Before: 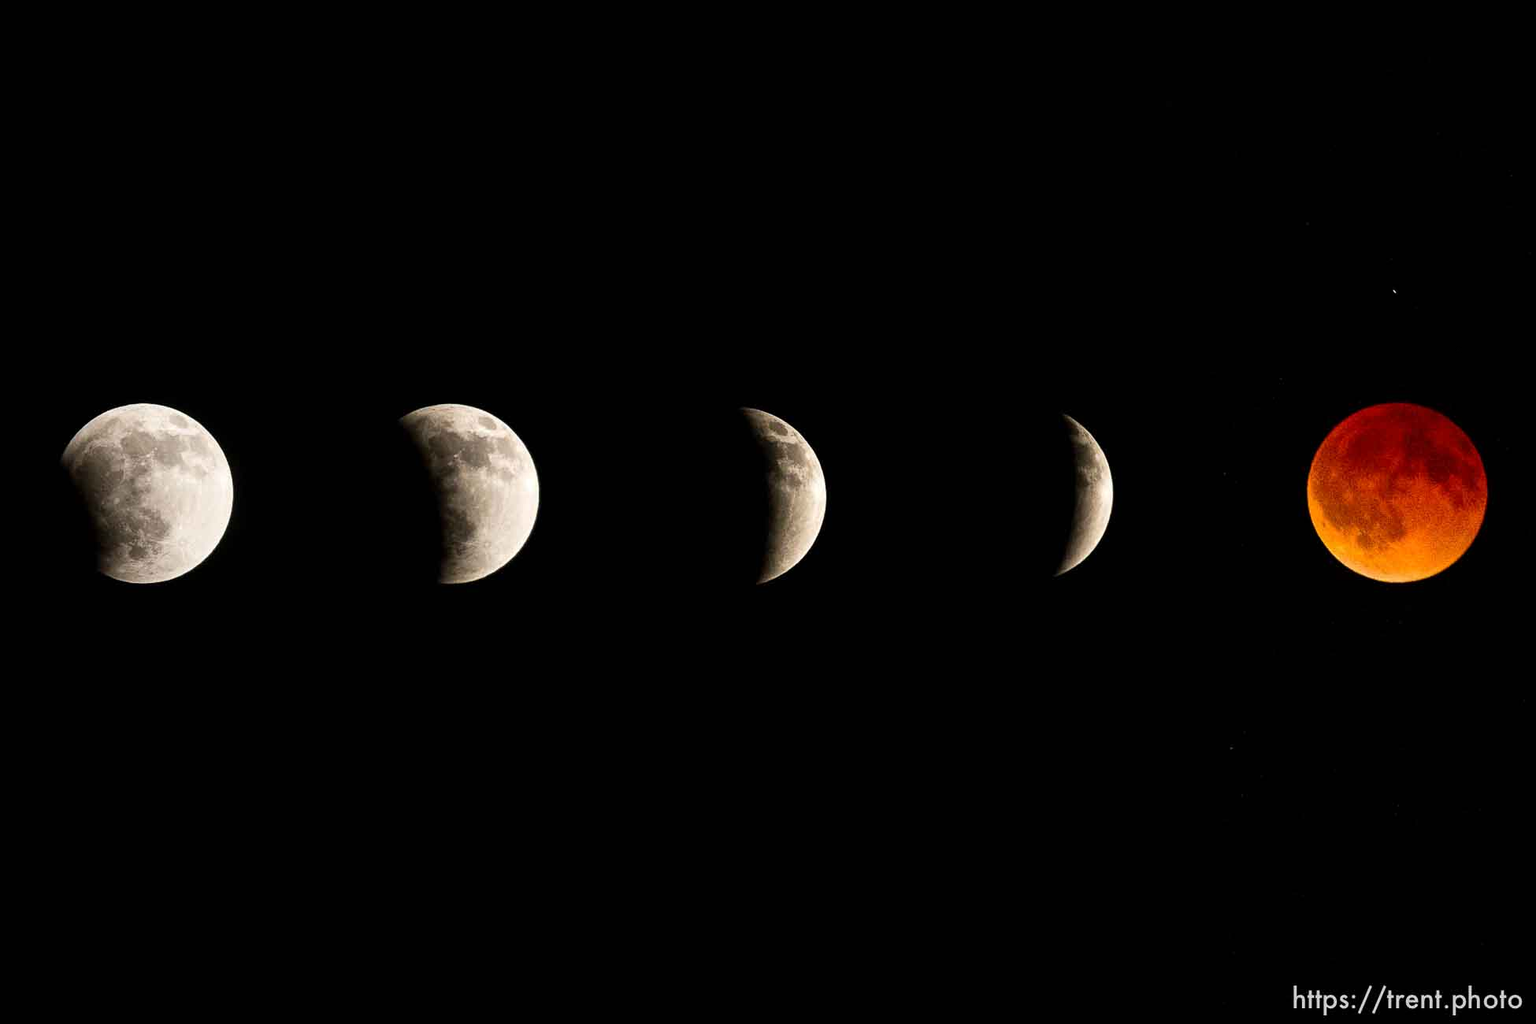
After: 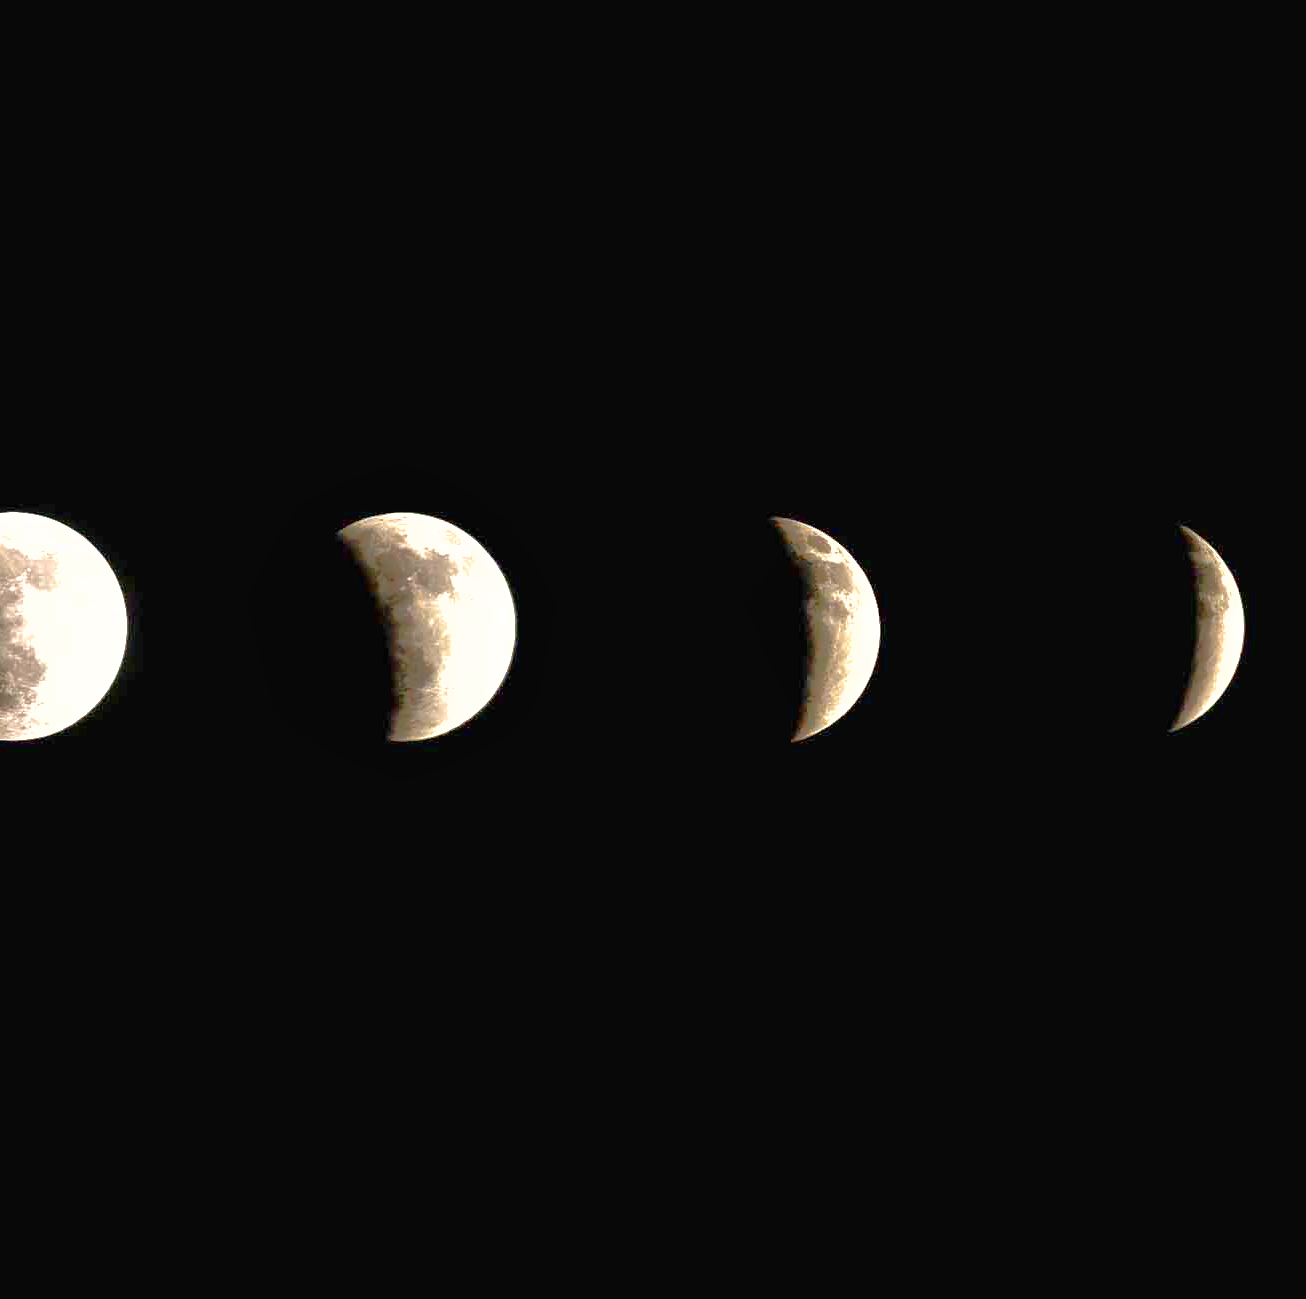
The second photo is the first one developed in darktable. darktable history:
crop and rotate: left 8.769%, right 24.207%
shadows and highlights: on, module defaults
exposure: black level correction 0, exposure 1.105 EV, compensate exposure bias true, compensate highlight preservation false
